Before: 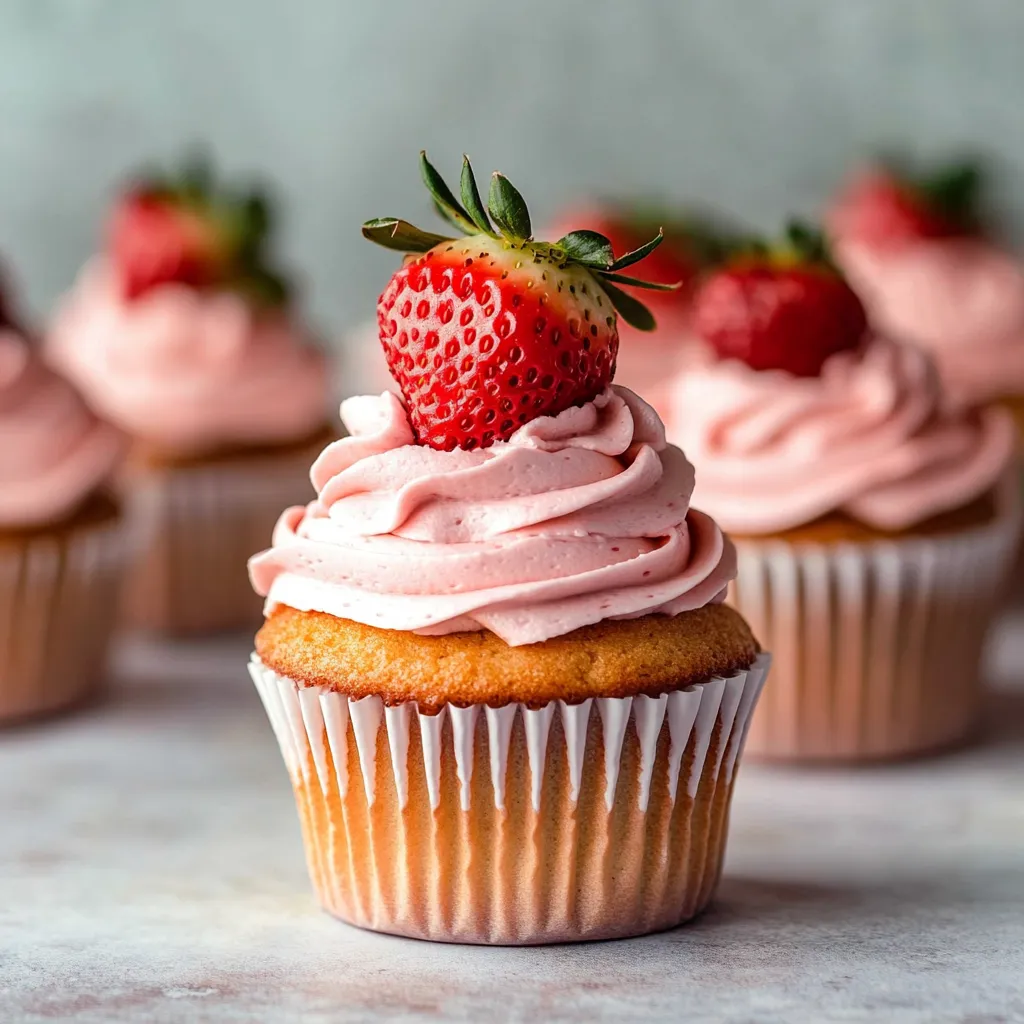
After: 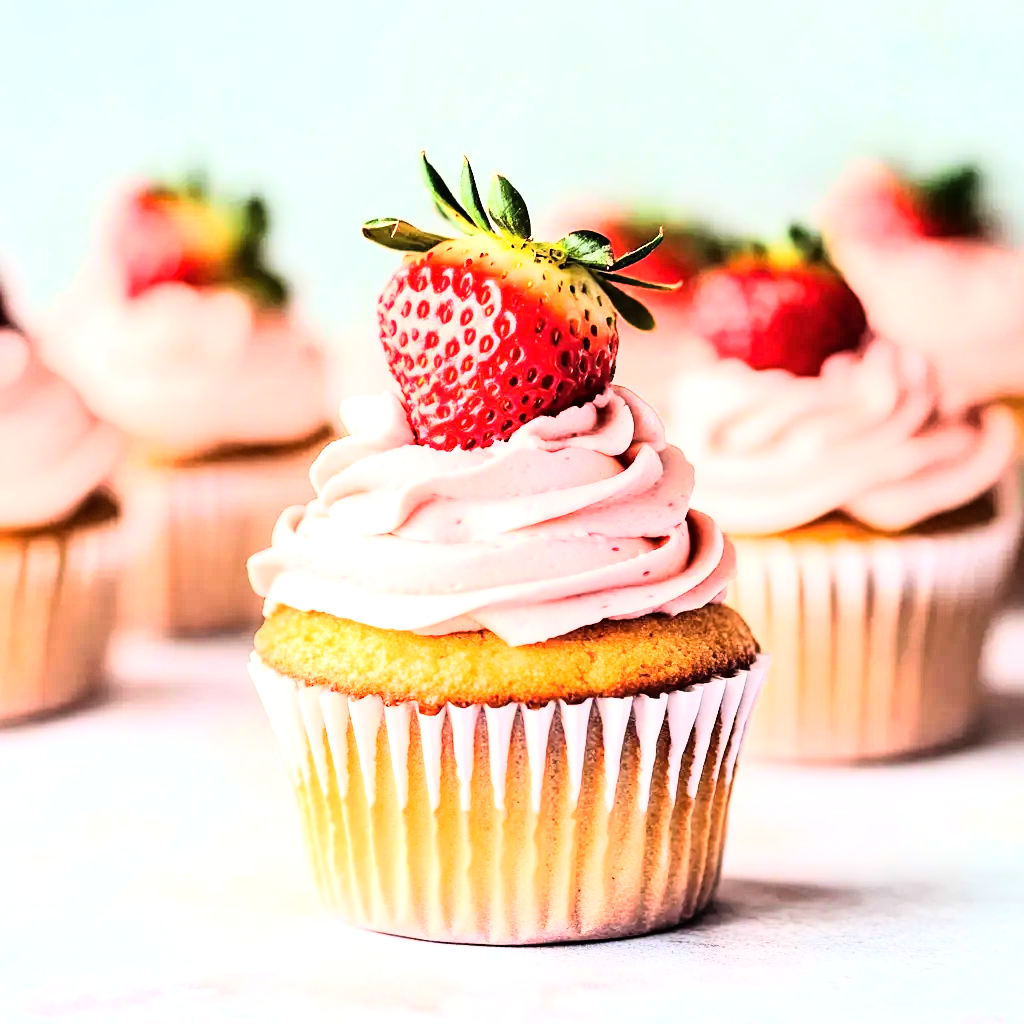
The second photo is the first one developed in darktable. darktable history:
rgb curve: curves: ch0 [(0, 0) (0.21, 0.15) (0.24, 0.21) (0.5, 0.75) (0.75, 0.96) (0.89, 0.99) (1, 1)]; ch1 [(0, 0.02) (0.21, 0.13) (0.25, 0.2) (0.5, 0.67) (0.75, 0.9) (0.89, 0.97) (1, 1)]; ch2 [(0, 0.02) (0.21, 0.13) (0.25, 0.2) (0.5, 0.67) (0.75, 0.9) (0.89, 0.97) (1, 1)], compensate middle gray true
exposure: black level correction 0, exposure 1.2 EV, compensate exposure bias true, compensate highlight preservation false
